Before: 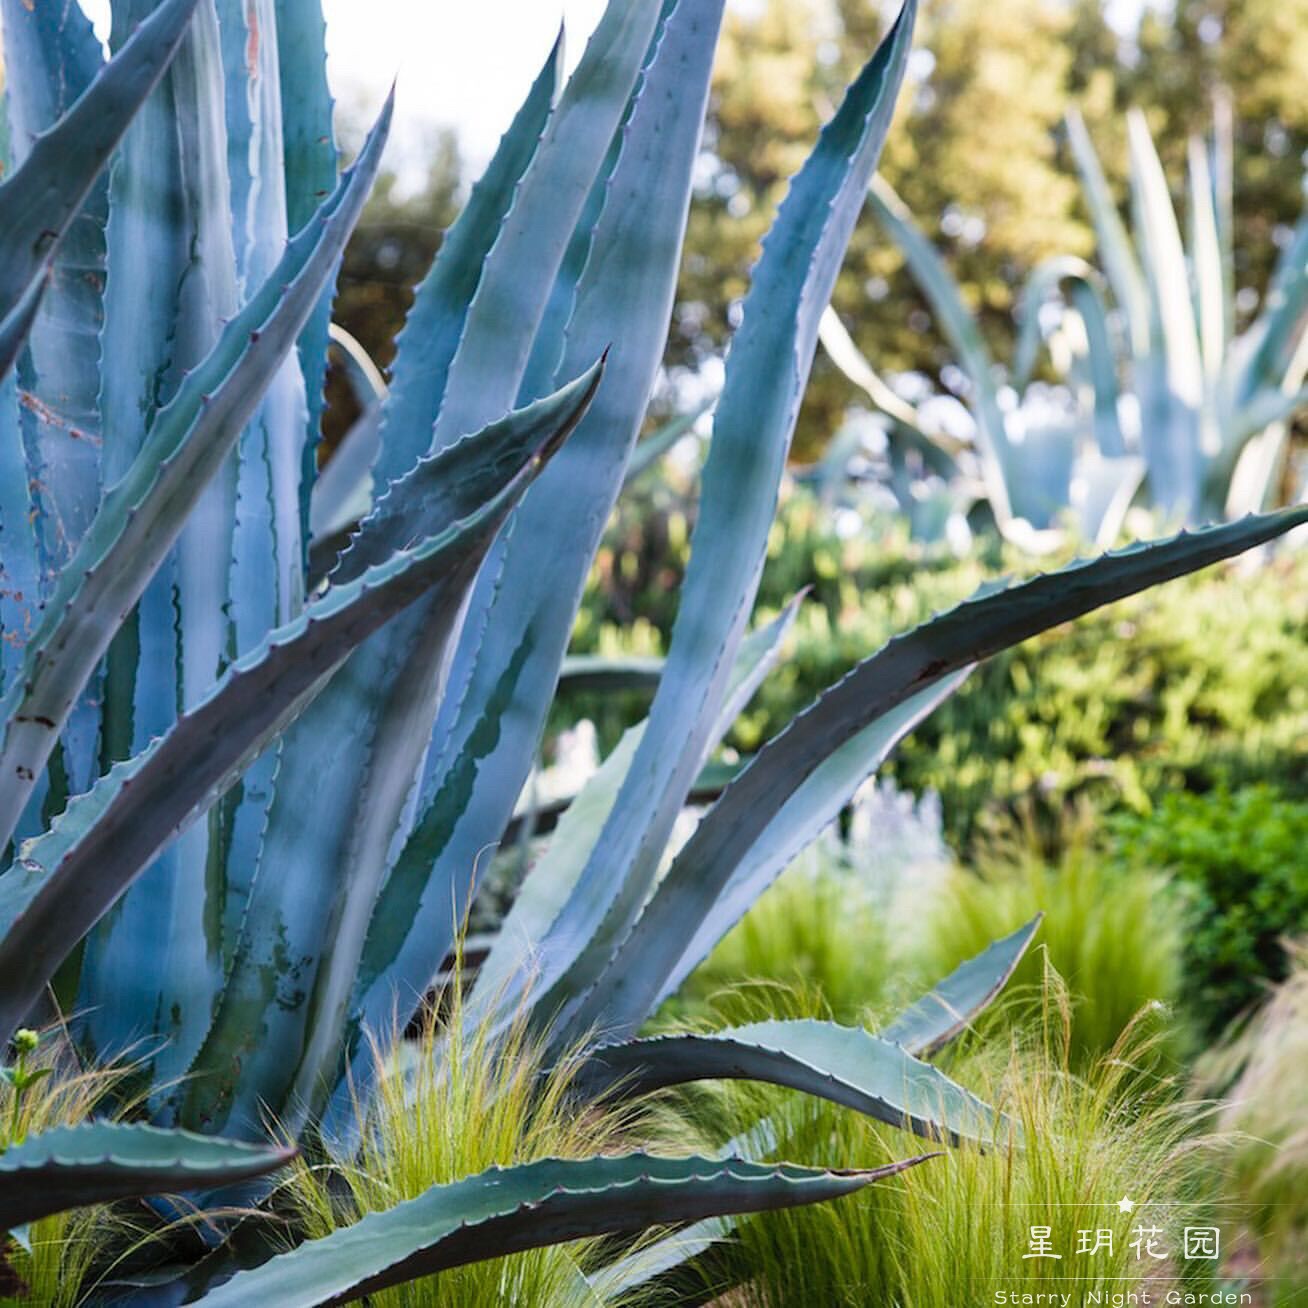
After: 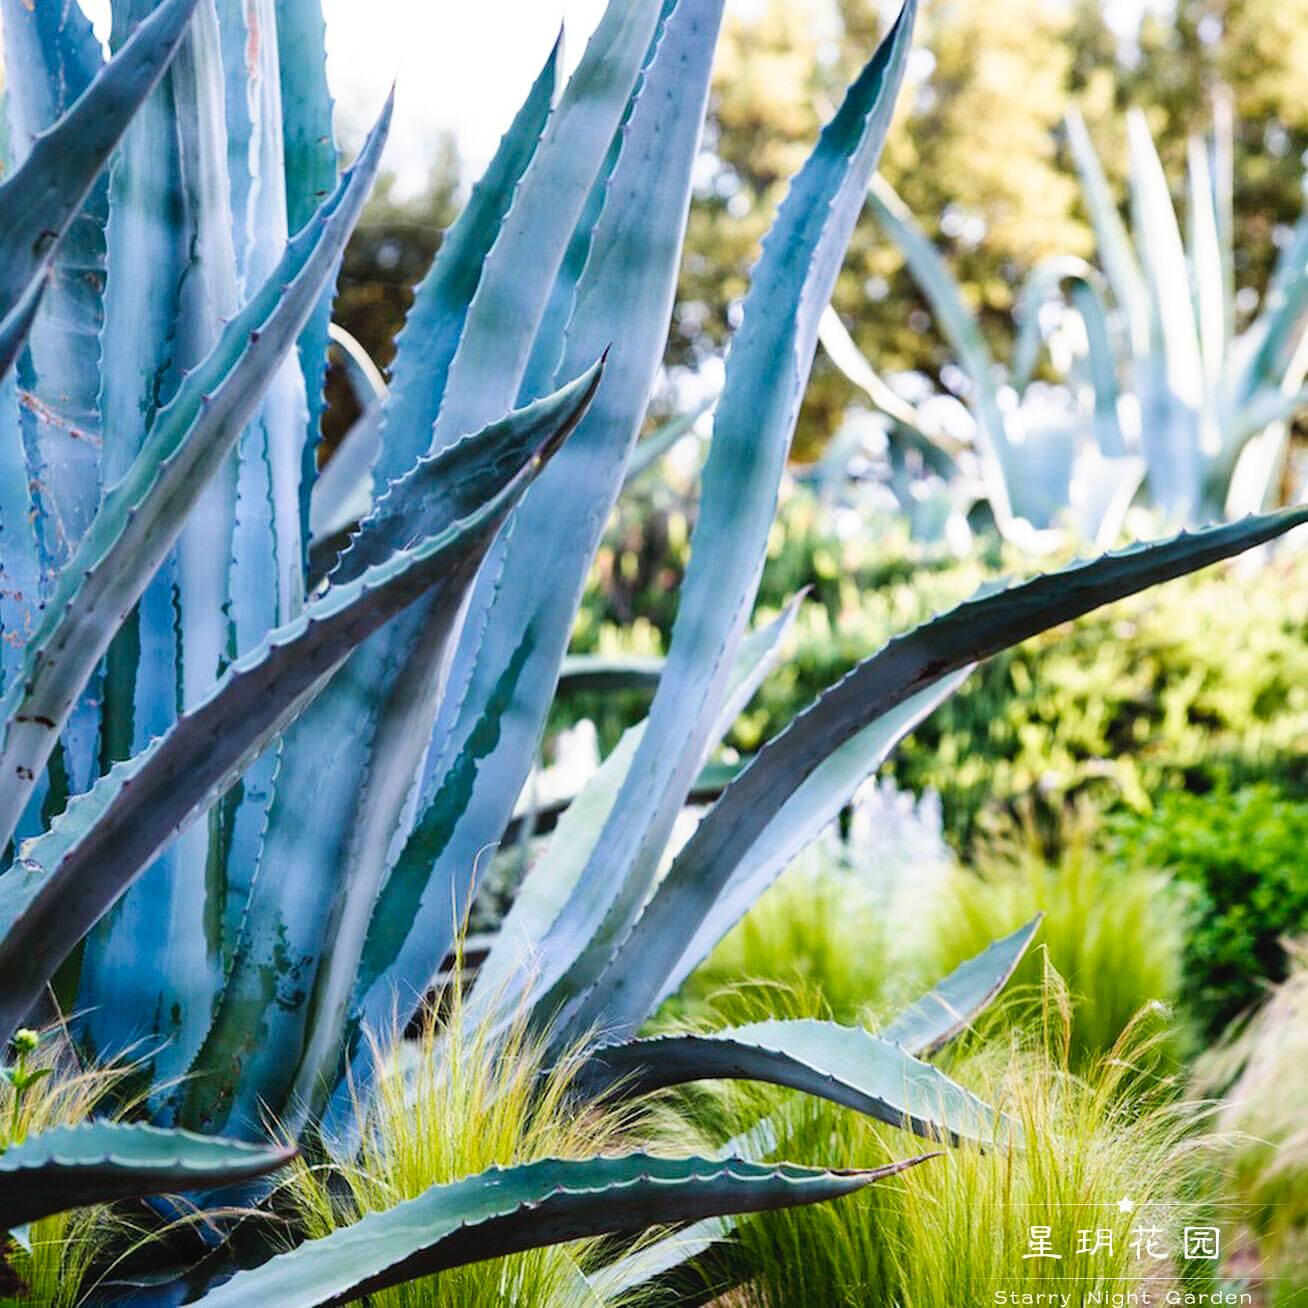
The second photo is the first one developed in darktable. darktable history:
tone curve: curves: ch0 [(0, 0.023) (0.087, 0.065) (0.184, 0.168) (0.45, 0.54) (0.57, 0.683) (0.722, 0.825) (0.877, 0.948) (1, 1)]; ch1 [(0, 0) (0.388, 0.369) (0.44, 0.44) (0.489, 0.481) (0.534, 0.528) (0.657, 0.655) (1, 1)]; ch2 [(0, 0) (0.353, 0.317) (0.408, 0.427) (0.472, 0.46) (0.5, 0.488) (0.537, 0.518) (0.576, 0.592) (0.625, 0.631) (1, 1)], preserve colors none
